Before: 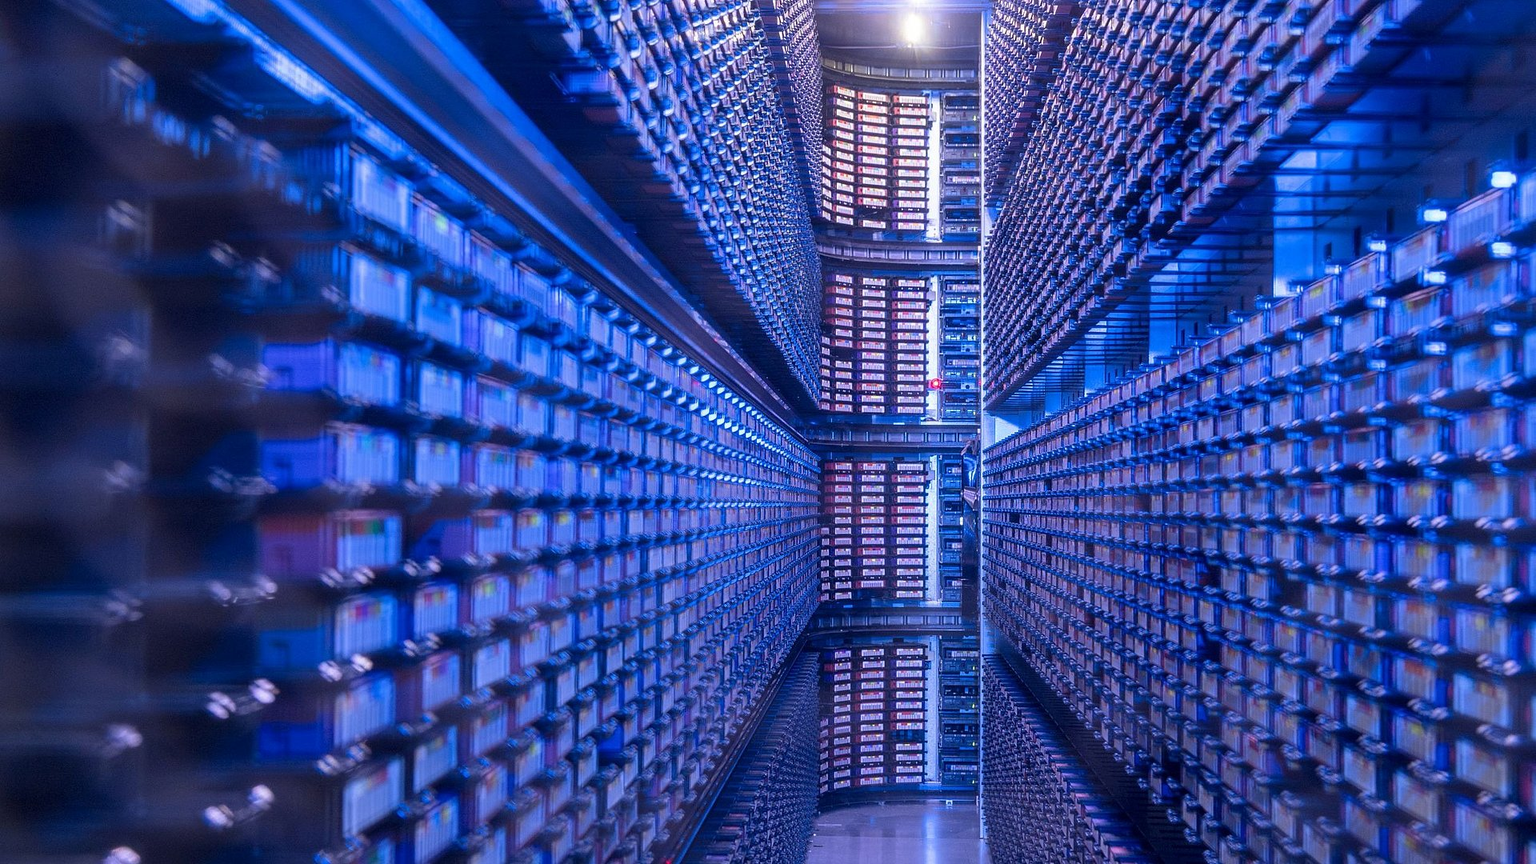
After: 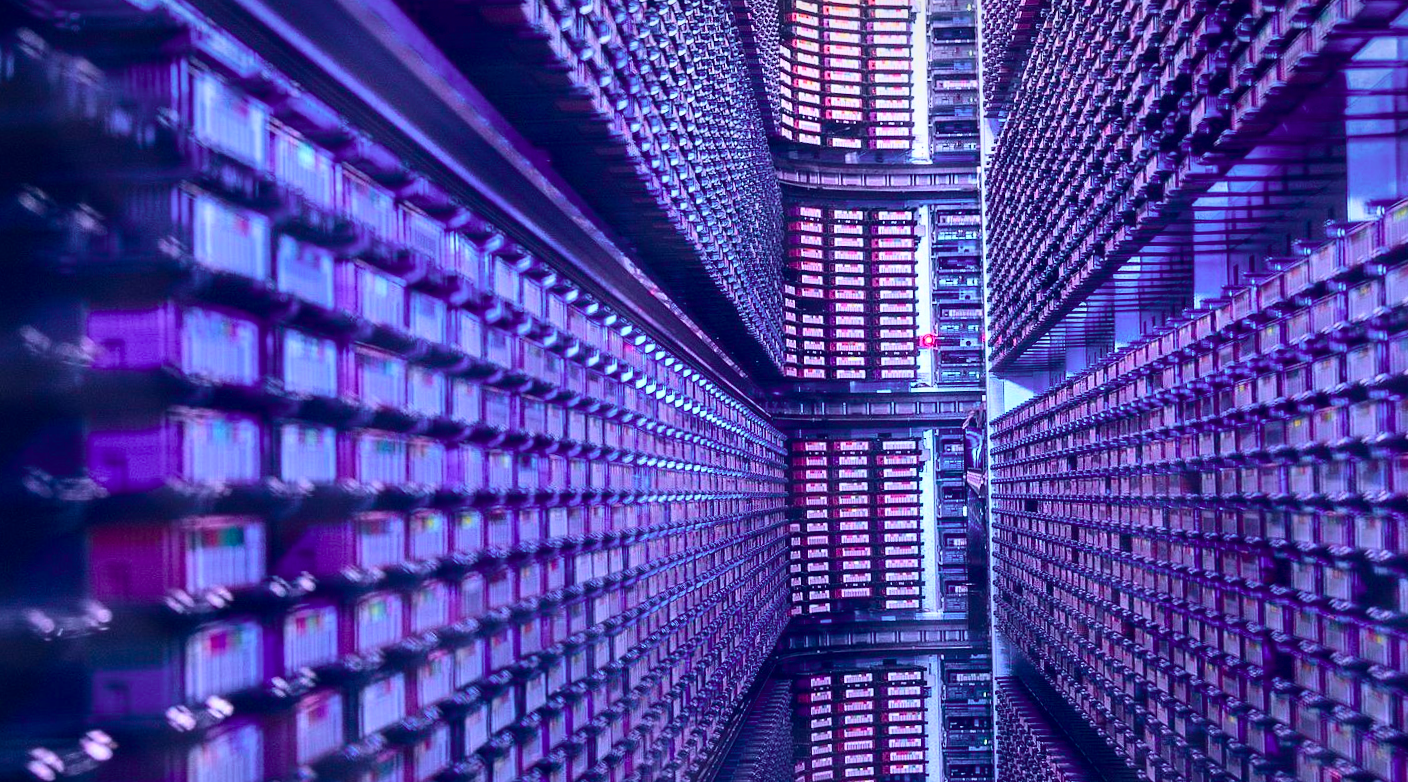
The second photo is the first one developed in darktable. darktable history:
crop and rotate: left 11.831%, top 11.346%, right 13.429%, bottom 13.899%
tone curve: curves: ch0 [(0, 0) (0.074, 0.04) (0.157, 0.1) (0.472, 0.515) (0.635, 0.731) (0.768, 0.878) (0.899, 0.969) (1, 1)]; ch1 [(0, 0) (0.08, 0.08) (0.3, 0.3) (0.5, 0.5) (0.539, 0.558) (0.586, 0.658) (0.69, 0.787) (0.92, 0.92) (1, 1)]; ch2 [(0, 0) (0.08, 0.08) (0.3, 0.3) (0.5, 0.5) (0.543, 0.597) (0.597, 0.679) (0.92, 0.92) (1, 1)], color space Lab, independent channels, preserve colors none
rotate and perspective: rotation -1.42°, crop left 0.016, crop right 0.984, crop top 0.035, crop bottom 0.965
vignetting: fall-off start 97.52%, fall-off radius 100%, brightness -0.574, saturation 0, center (-0.027, 0.404), width/height ratio 1.368, unbound false
